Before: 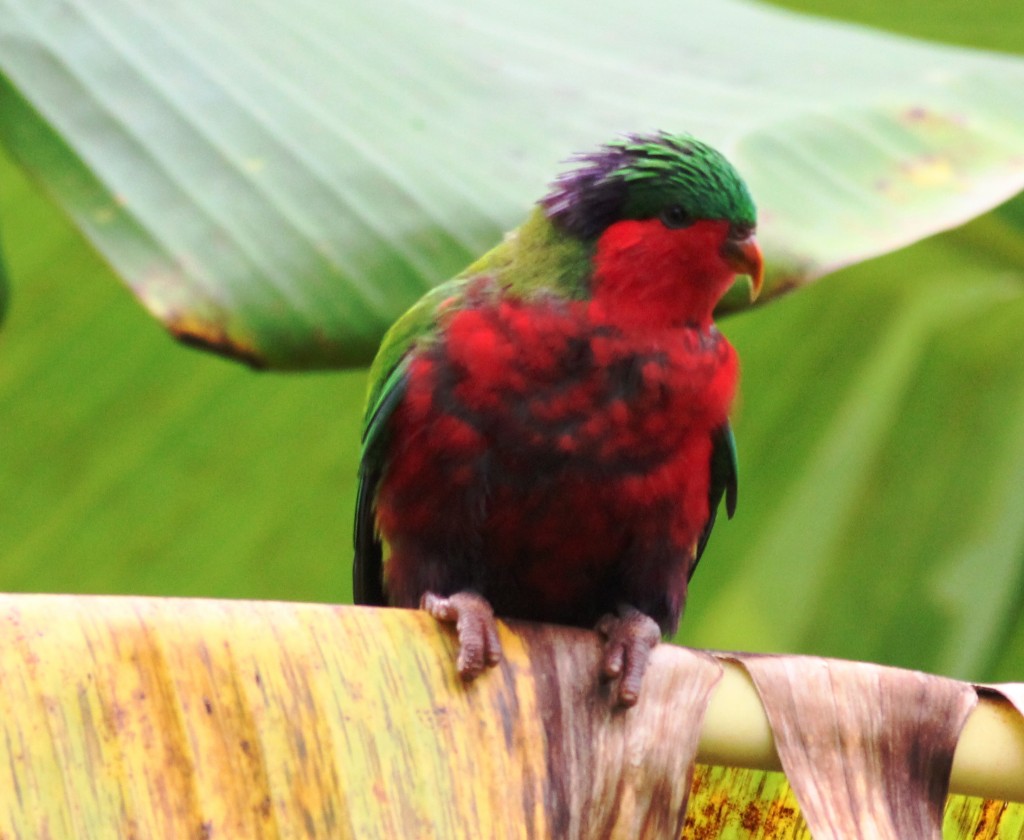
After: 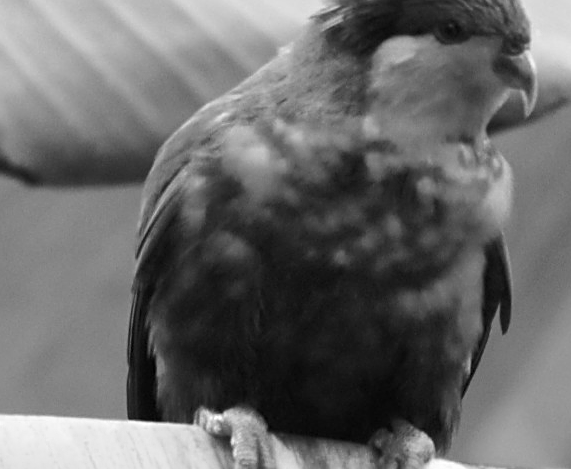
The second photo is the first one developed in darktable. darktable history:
color balance: mode lift, gamma, gain (sRGB)
sharpen: on, module defaults
crop and rotate: left 22.13%, top 22.054%, right 22.026%, bottom 22.102%
color zones: curves: ch0 [(0.004, 0.588) (0.116, 0.636) (0.259, 0.476) (0.423, 0.464) (0.75, 0.5)]; ch1 [(0, 0) (0.143, 0) (0.286, 0) (0.429, 0) (0.571, 0) (0.714, 0) (0.857, 0)]
